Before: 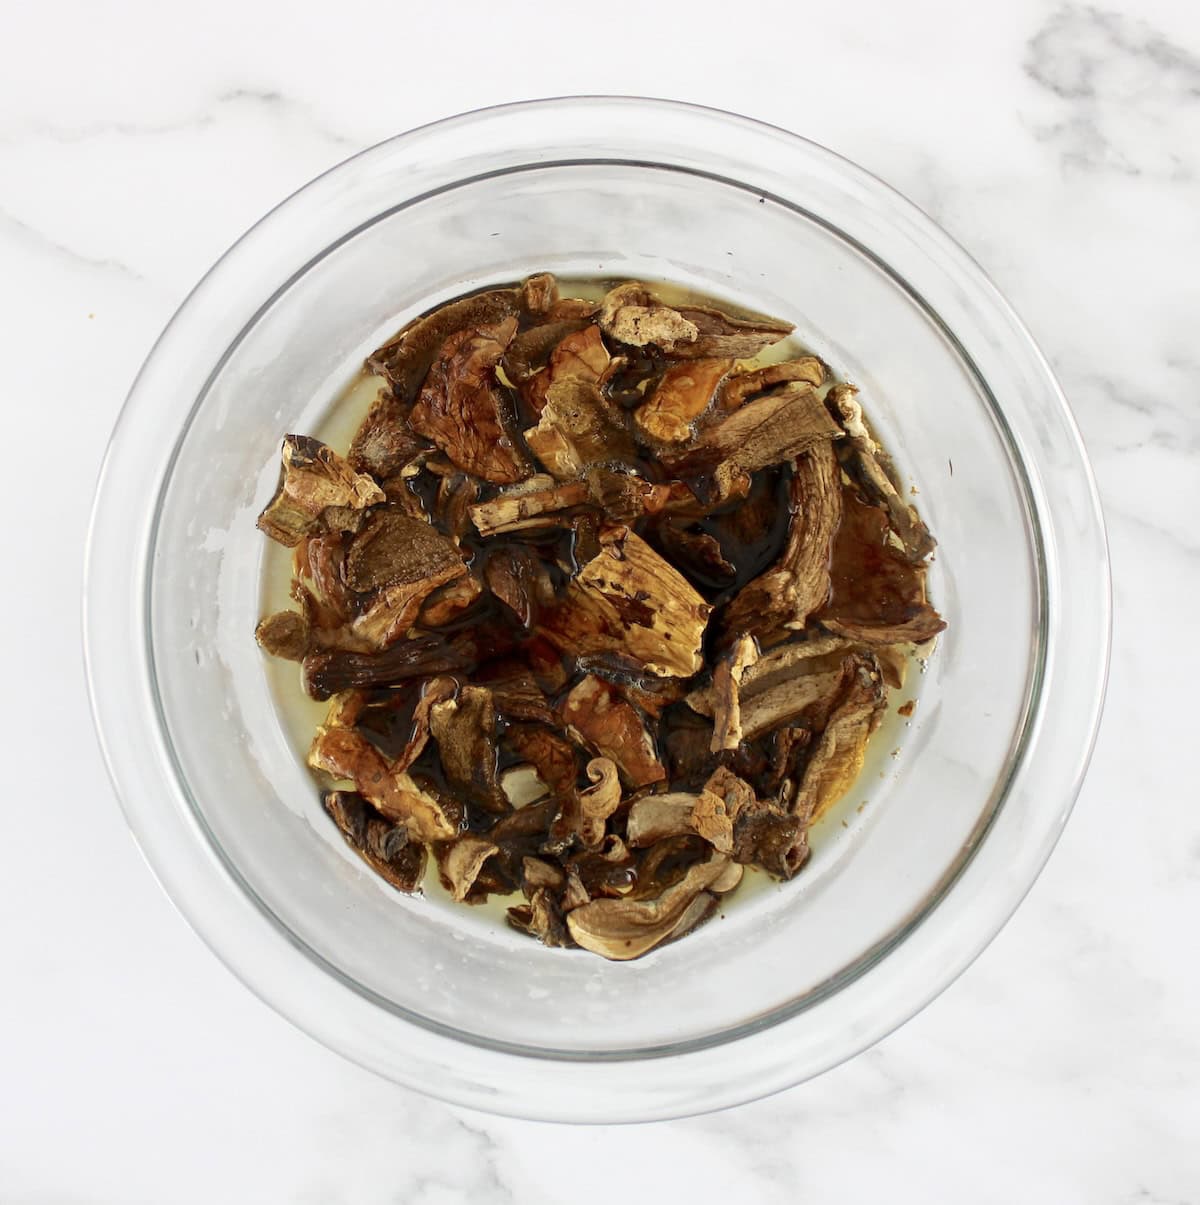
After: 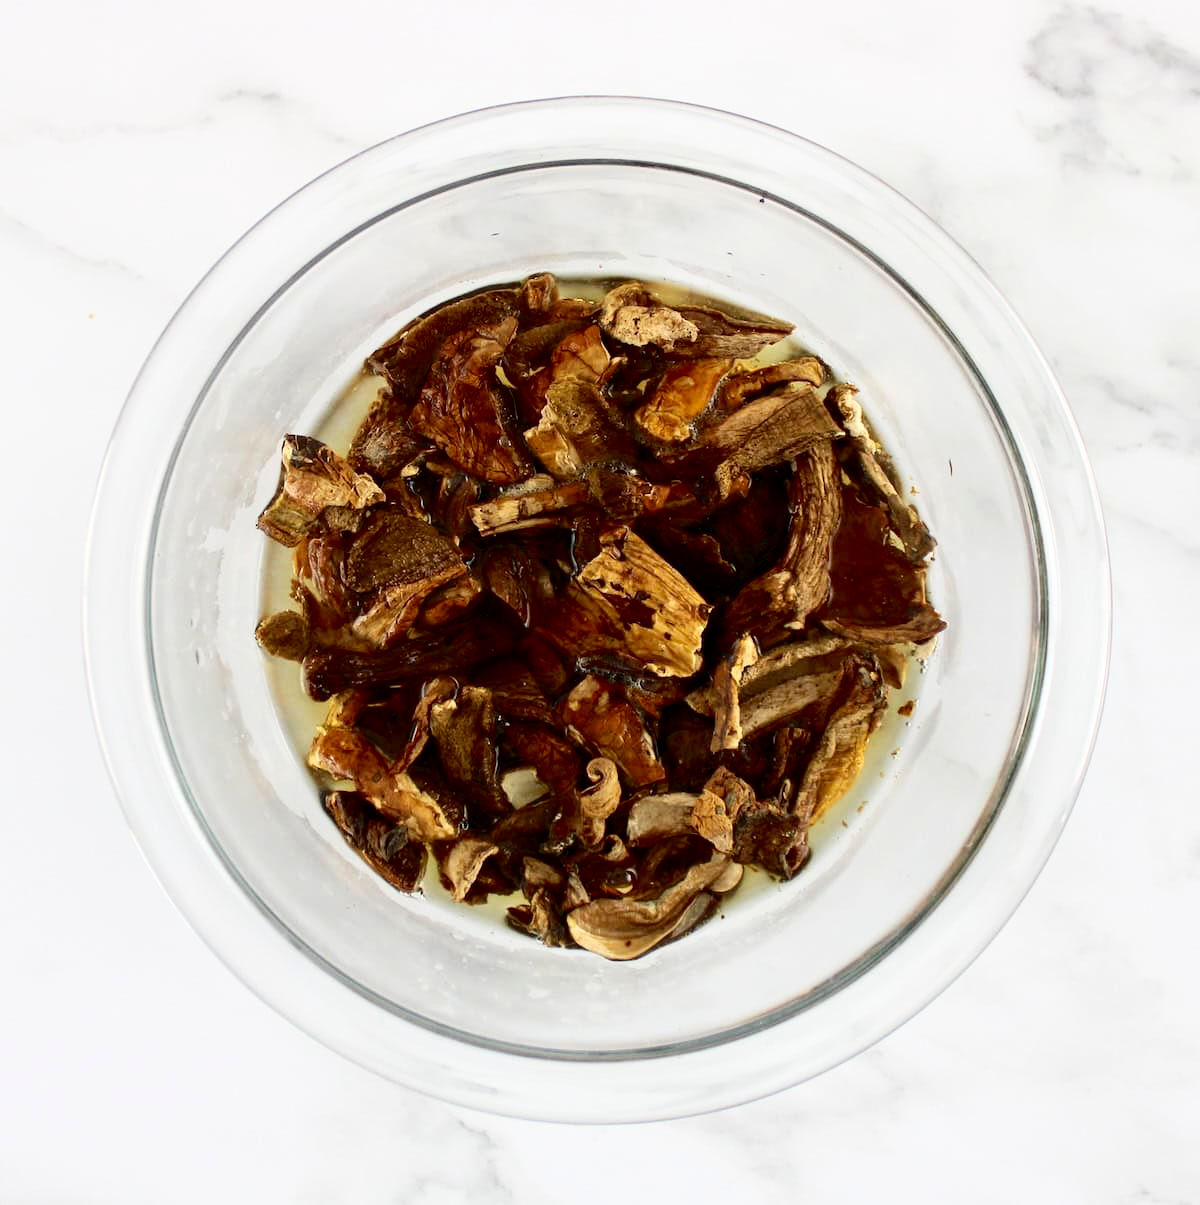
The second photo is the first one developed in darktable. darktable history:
contrast brightness saturation: contrast 0.22
exposure: black level correction 0.009, compensate highlight preservation false
